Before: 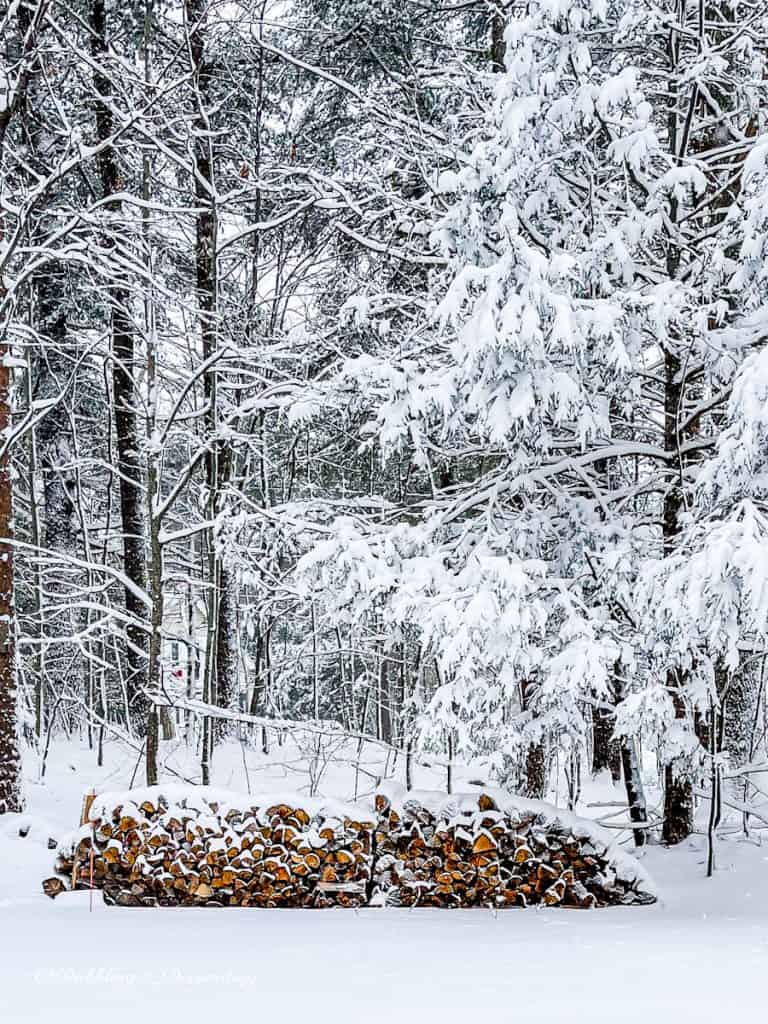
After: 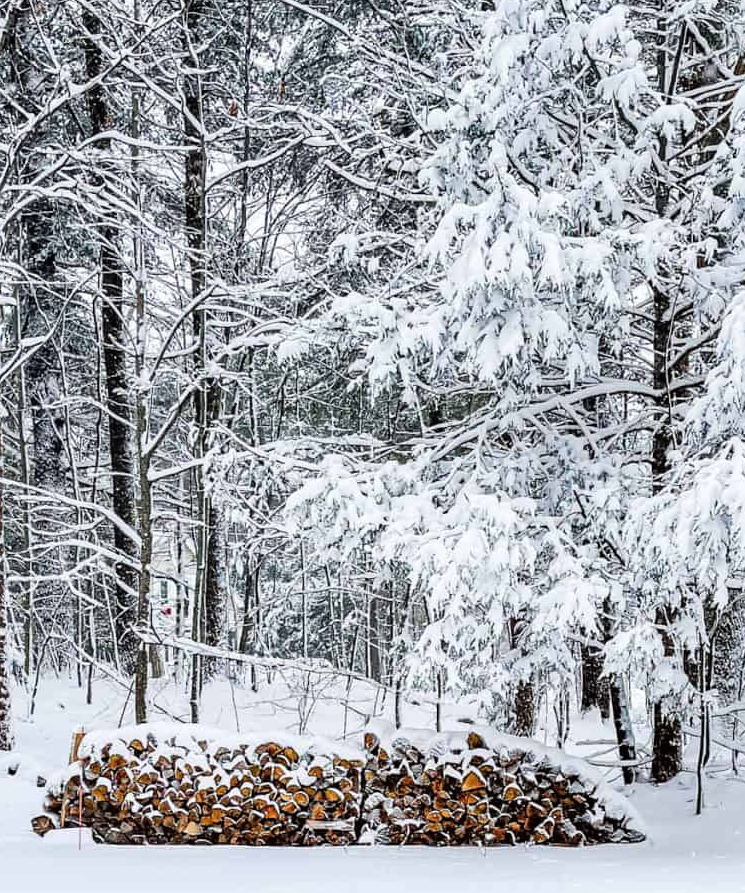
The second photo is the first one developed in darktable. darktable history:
color balance rgb: perceptual saturation grading › global saturation -3%
crop: left 1.507%, top 6.147%, right 1.379%, bottom 6.637%
surface blur: radius 16.53, green 0.002
